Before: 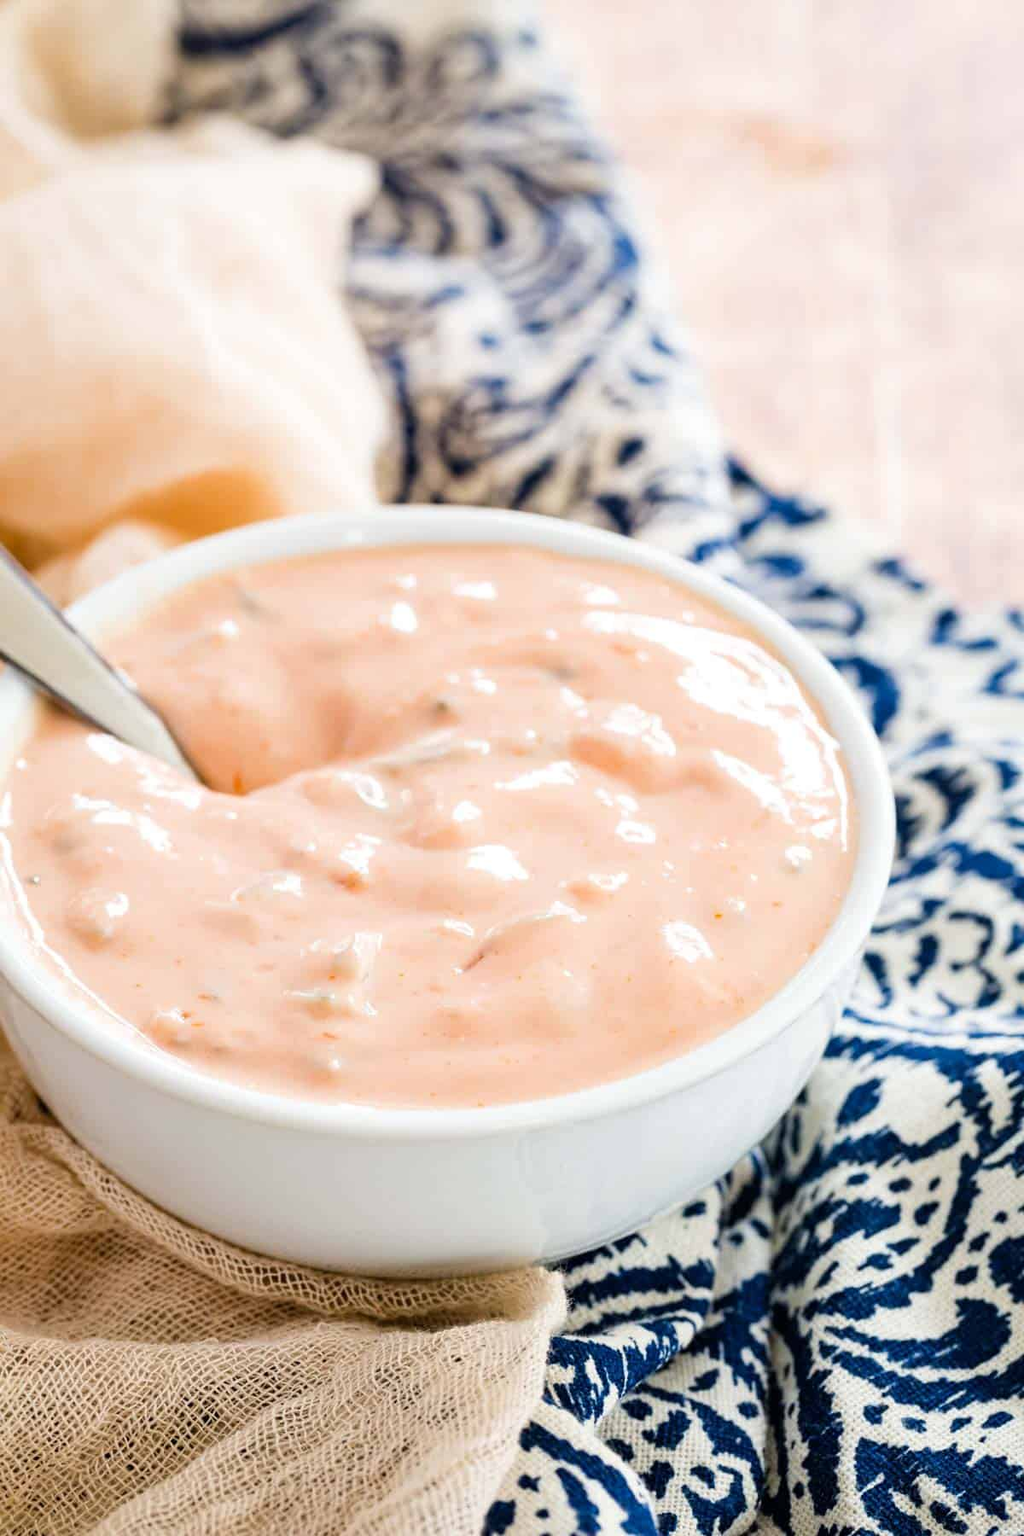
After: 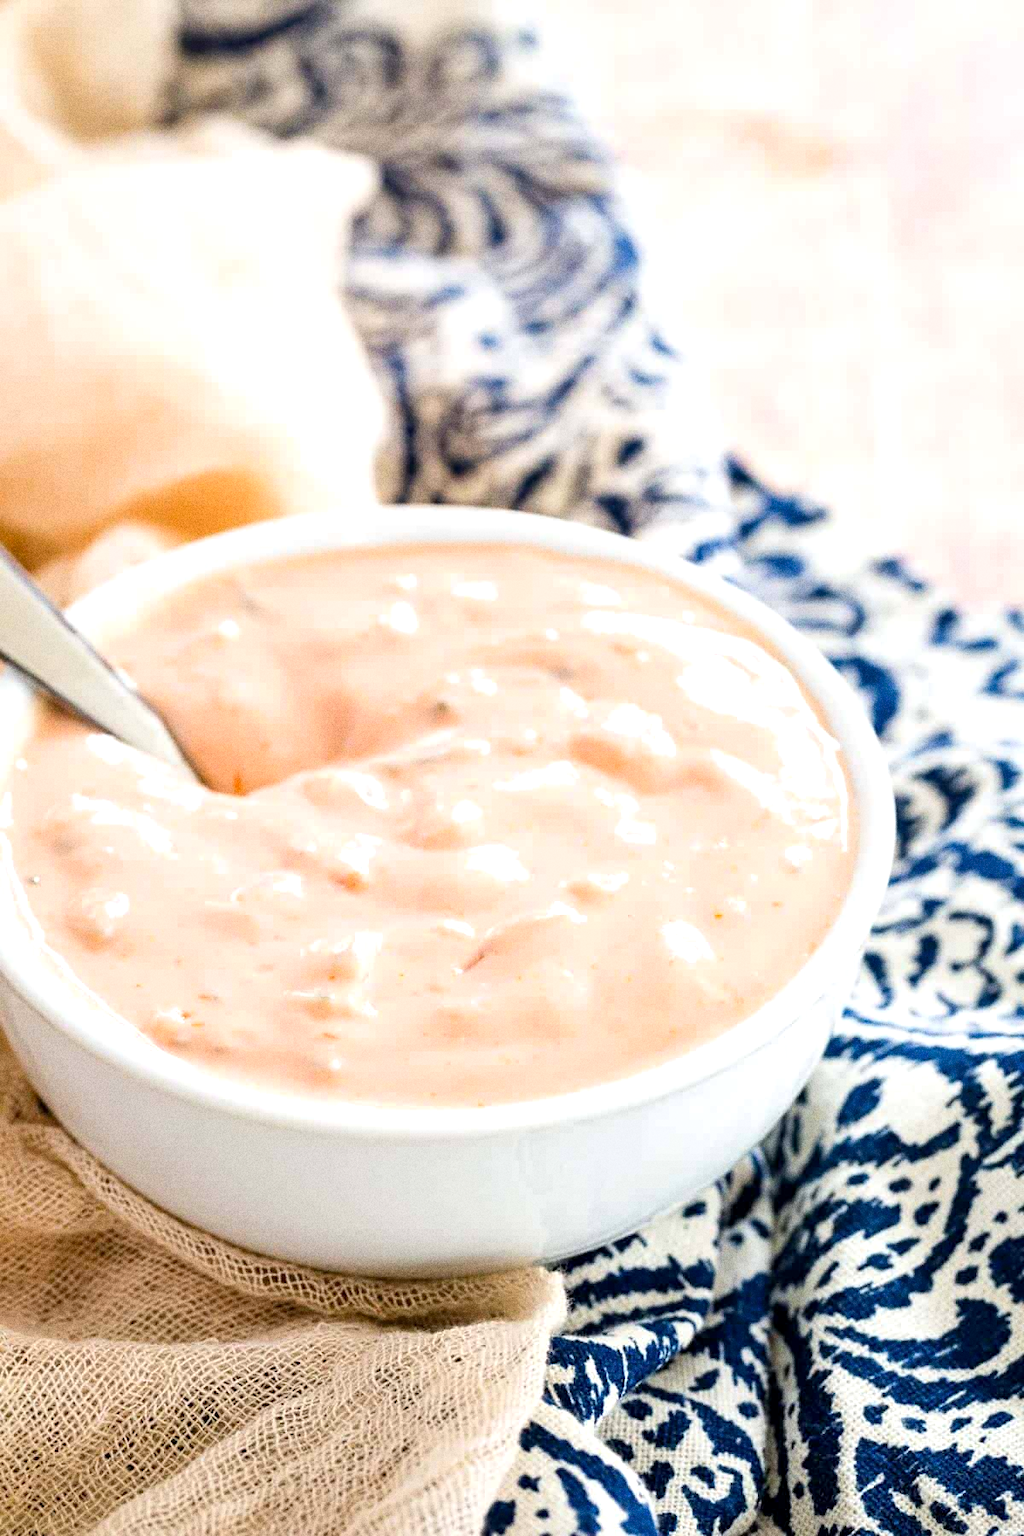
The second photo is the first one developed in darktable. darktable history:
exposure: black level correction 0.001, exposure 0.3 EV, compensate highlight preservation false
grain: coarseness 9.61 ISO, strength 35.62%
